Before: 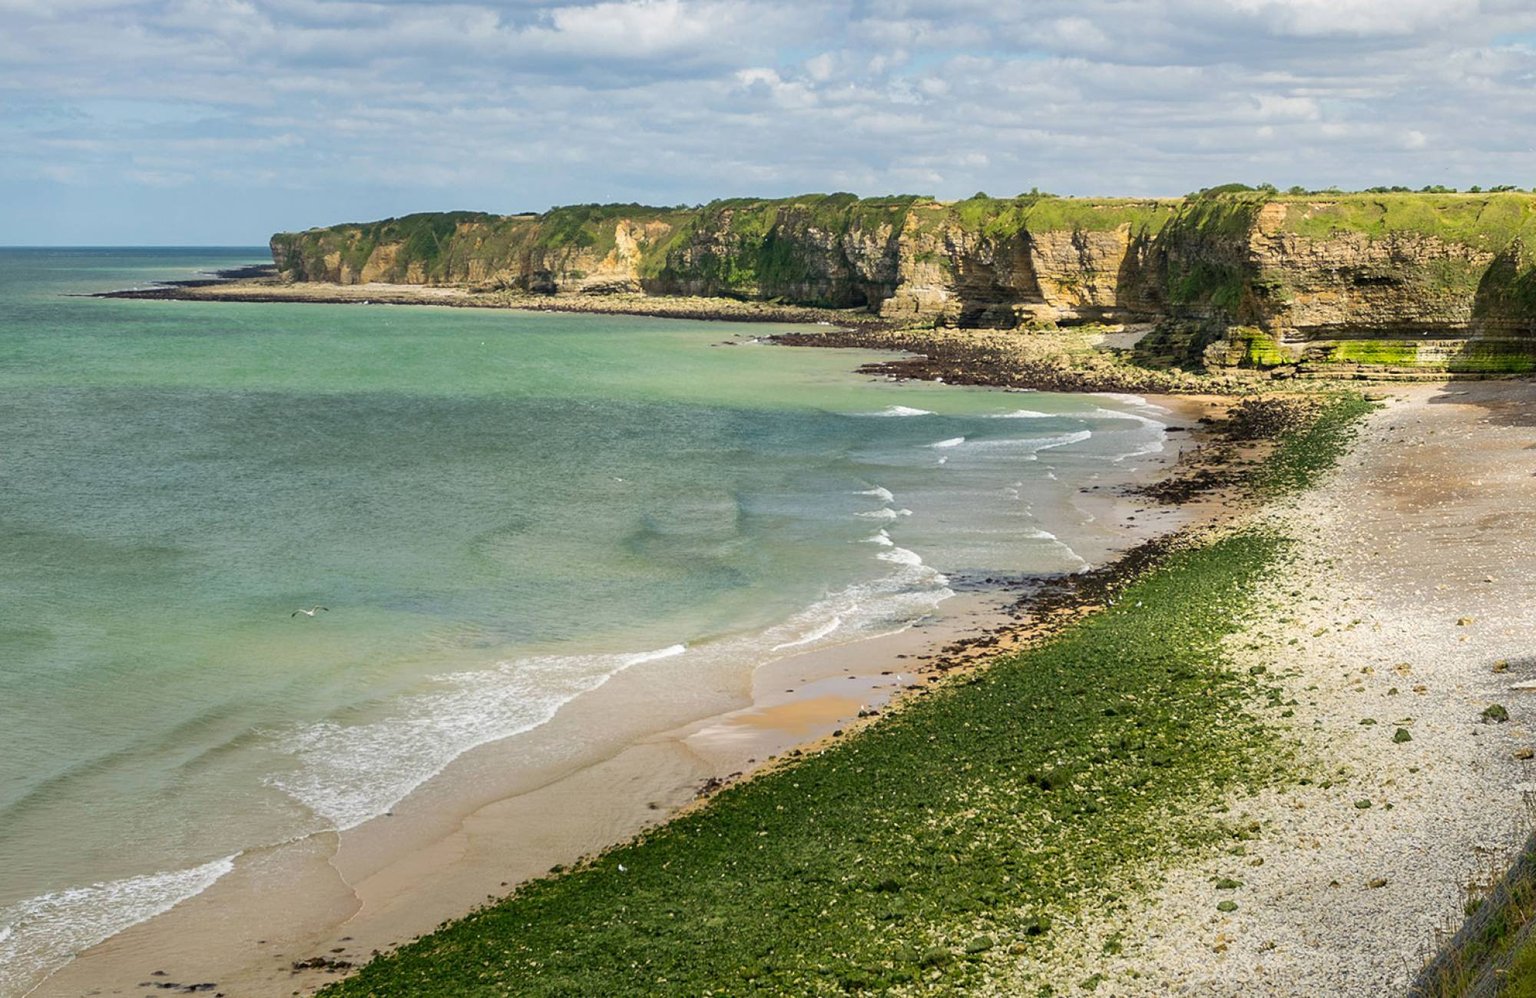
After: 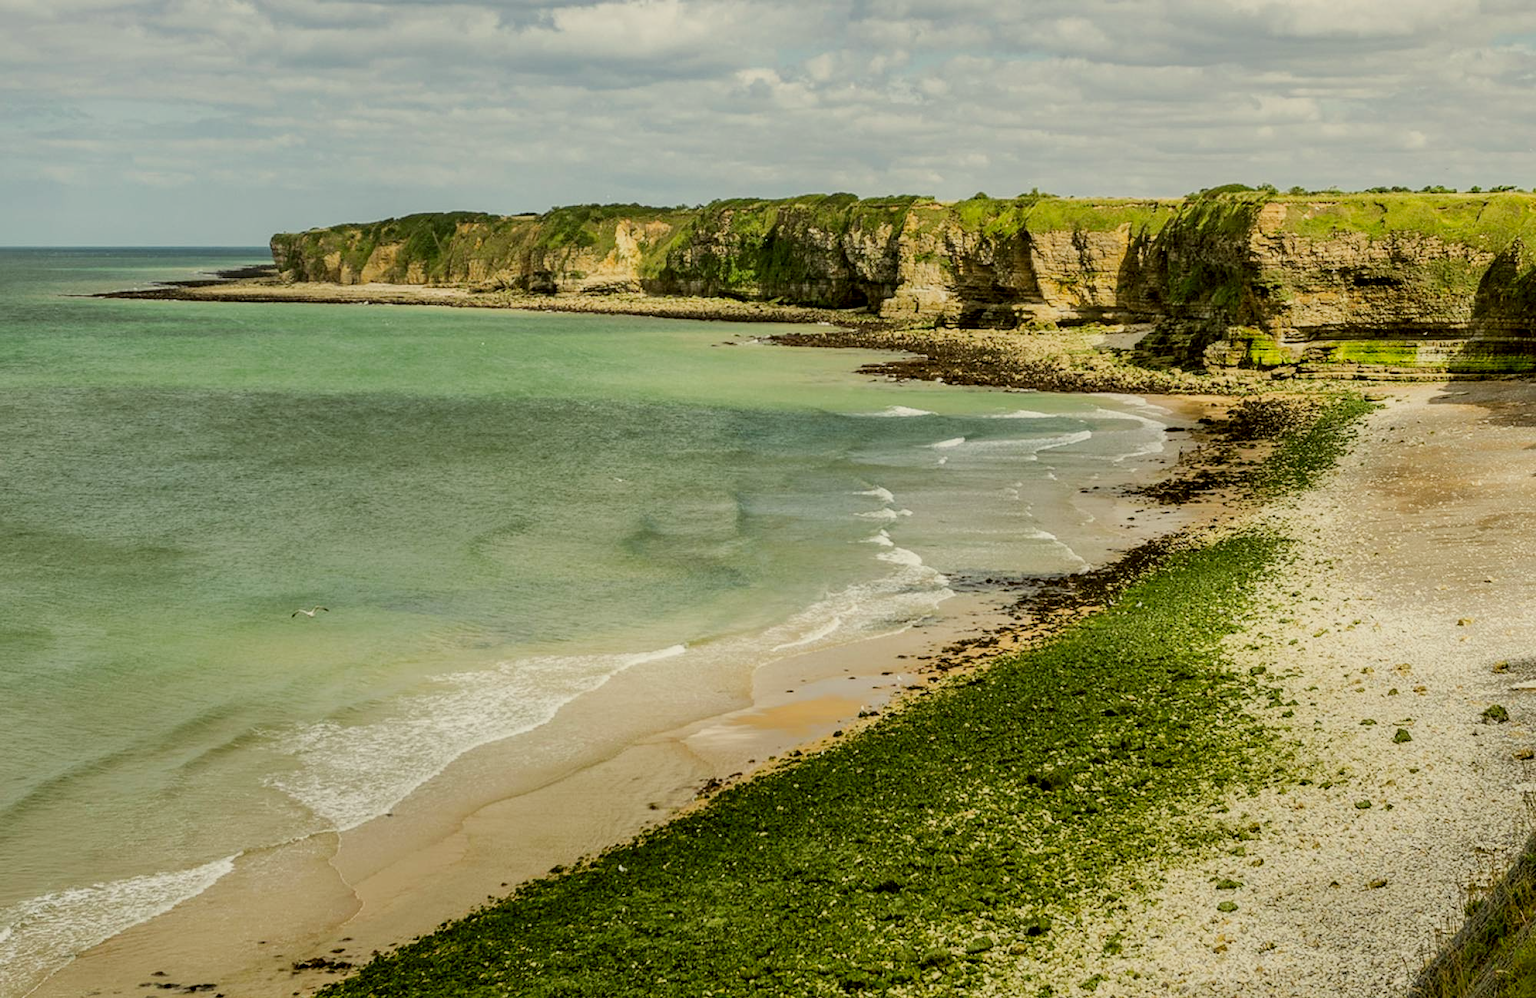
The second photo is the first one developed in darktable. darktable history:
filmic rgb: black relative exposure -7.65 EV, white relative exposure 4.56 EV, hardness 3.61, contrast 1.05
local contrast: highlights 55%, shadows 52%, detail 130%, midtone range 0.452
color correction: highlights a* -1.43, highlights b* 10.12, shadows a* 0.395, shadows b* 19.35
